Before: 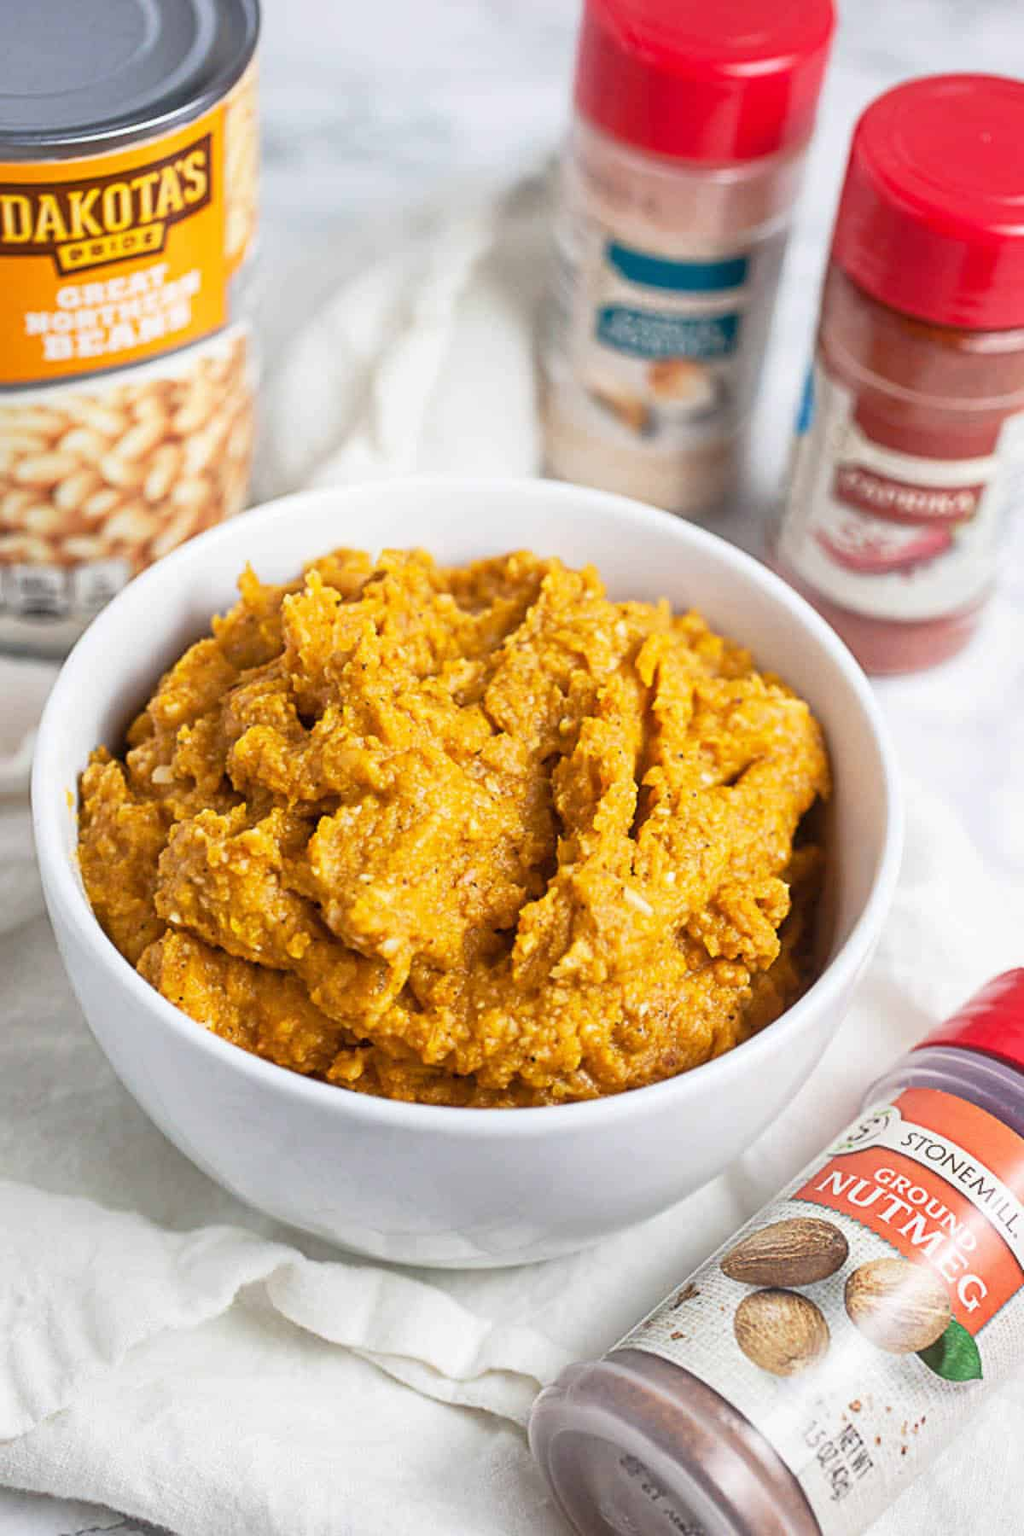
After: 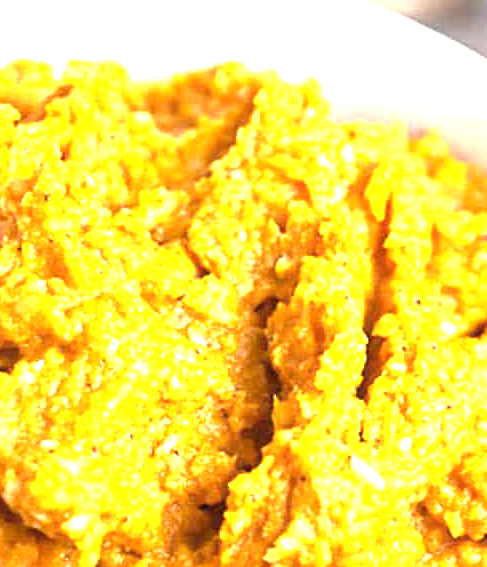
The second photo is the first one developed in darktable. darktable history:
exposure: black level correction 0, exposure 1.361 EV, compensate exposure bias true, compensate highlight preservation false
crop: left 31.711%, top 32.477%, right 27.671%, bottom 35.969%
